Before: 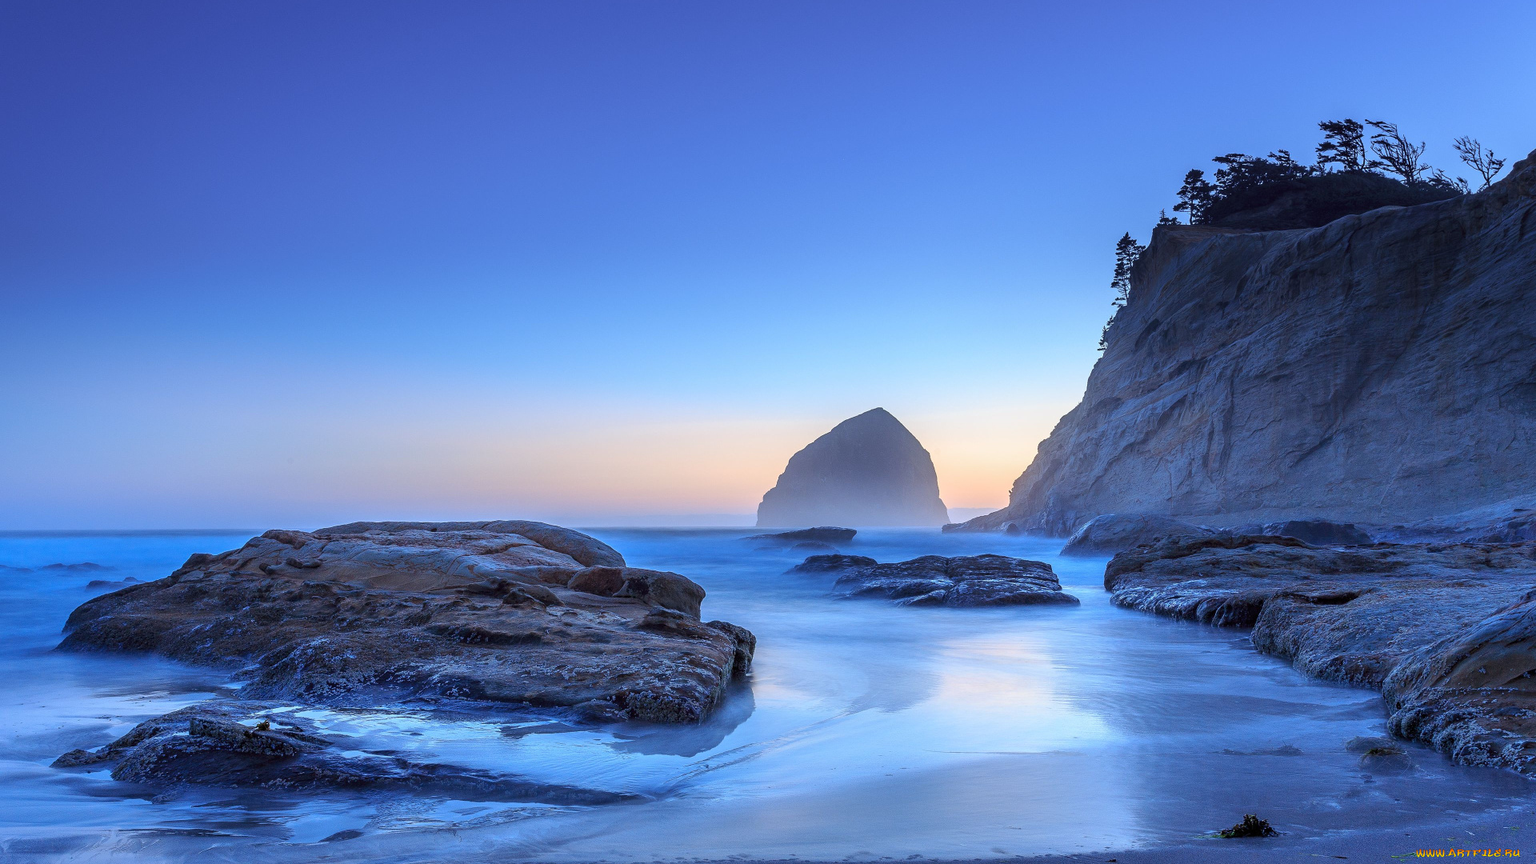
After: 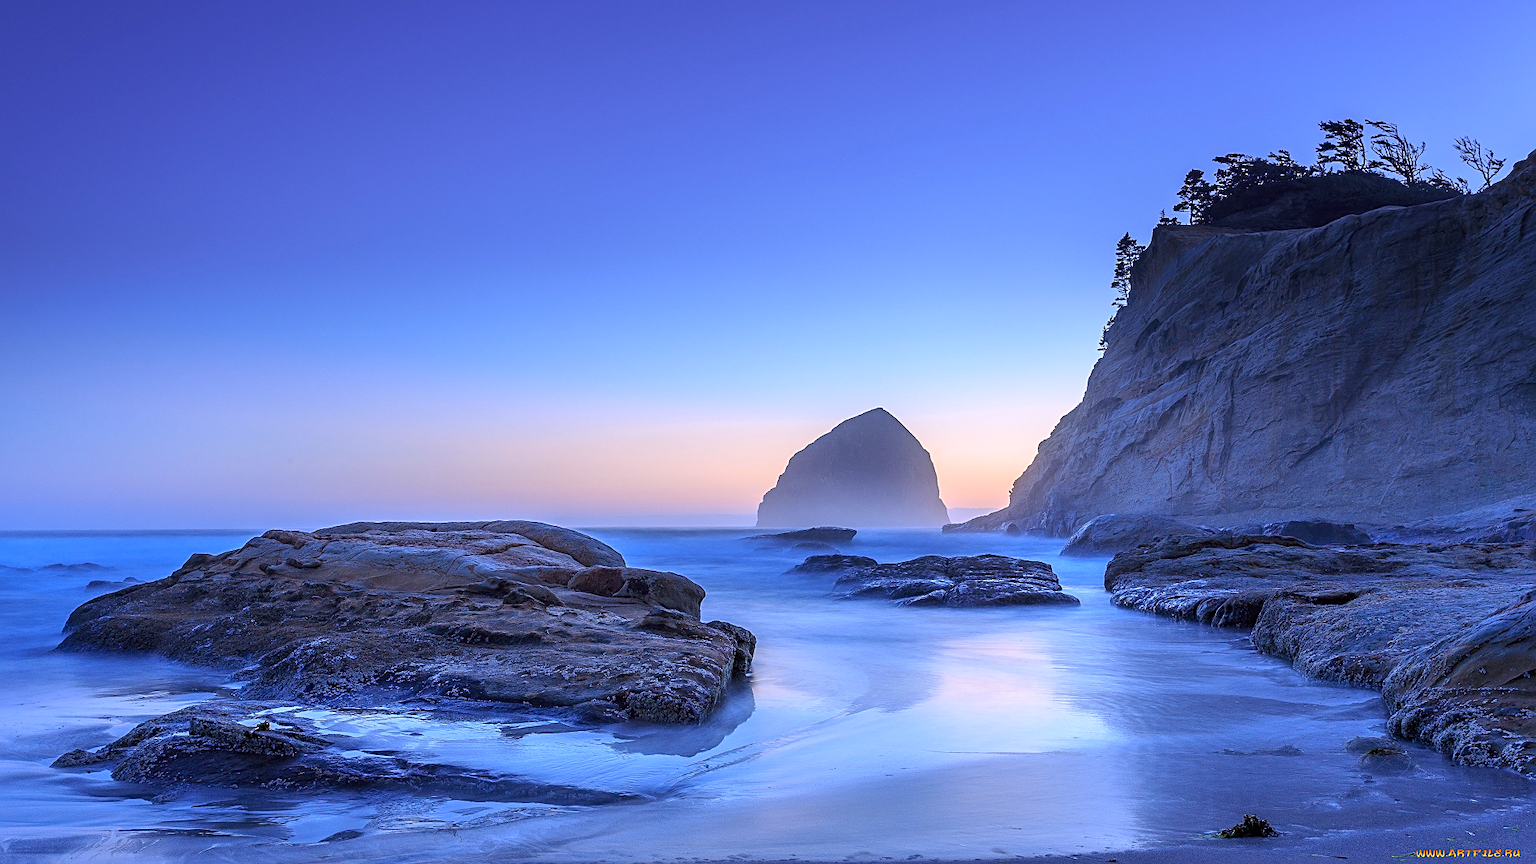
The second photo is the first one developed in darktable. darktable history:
color calibration: illuminant F (fluorescent), F source F9 (Cool White Deluxe 4150 K) – high CRI, x 0.374, y 0.373, temperature 4149.7 K
color correction: highlights a* 12.47, highlights b* 5.44
sharpen: on, module defaults
